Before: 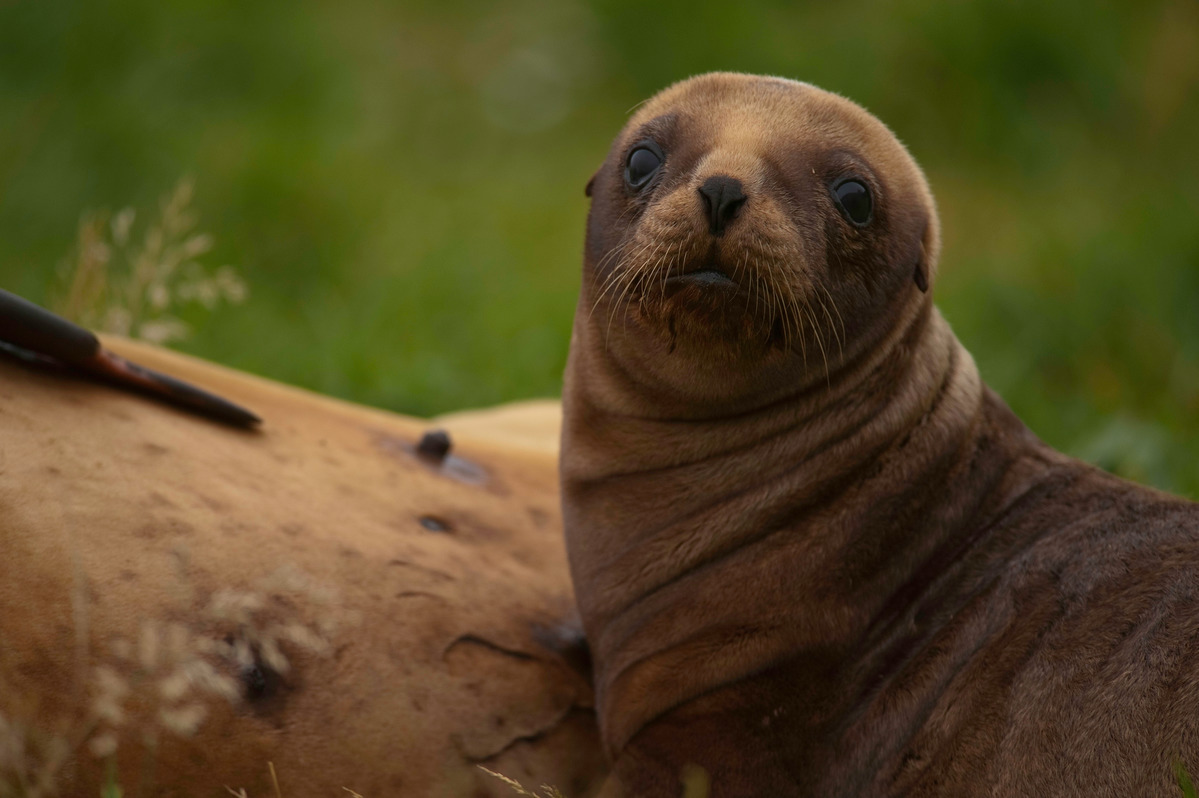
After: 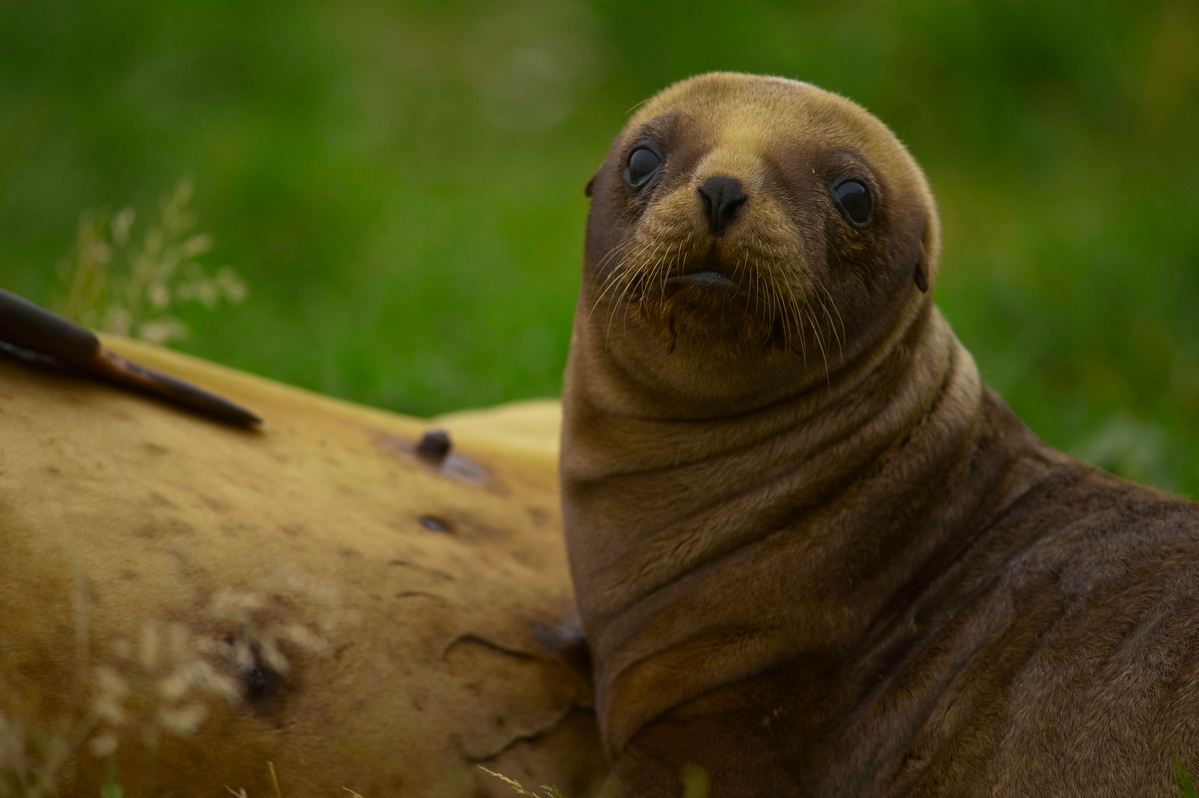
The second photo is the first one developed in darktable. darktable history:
color contrast: green-magenta contrast 0.85, blue-yellow contrast 1.25, unbound 0
color zones: curves: ch2 [(0, 0.5) (0.143, 0.517) (0.286, 0.571) (0.429, 0.522) (0.571, 0.5) (0.714, 0.5) (0.857, 0.5) (1, 0.5)]
